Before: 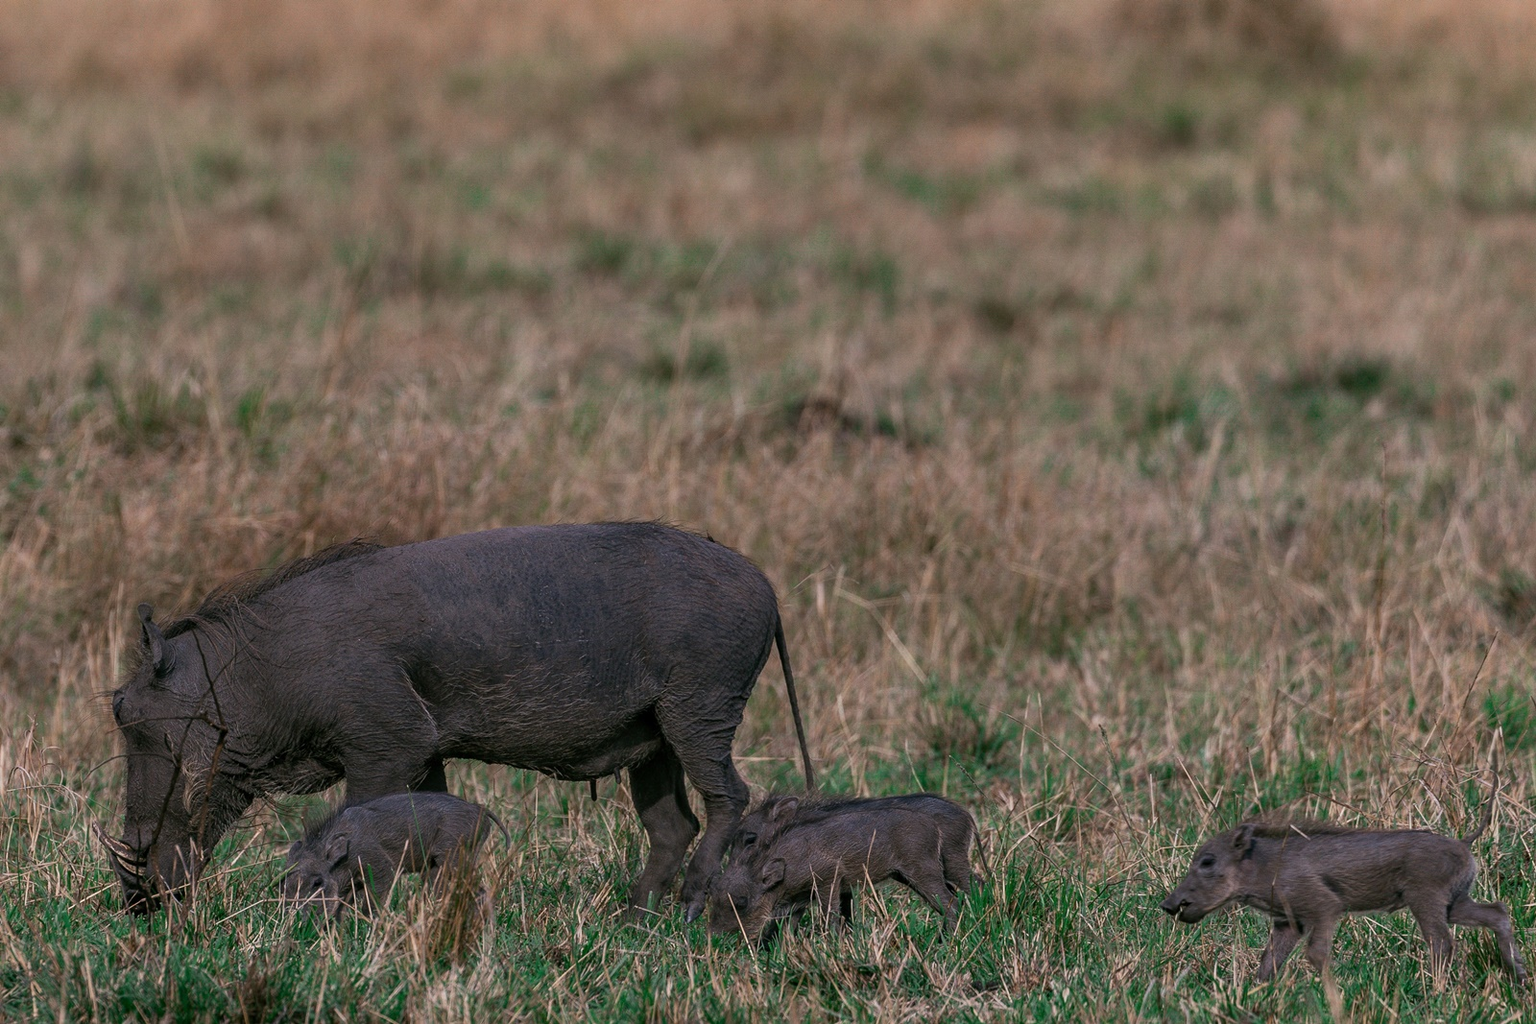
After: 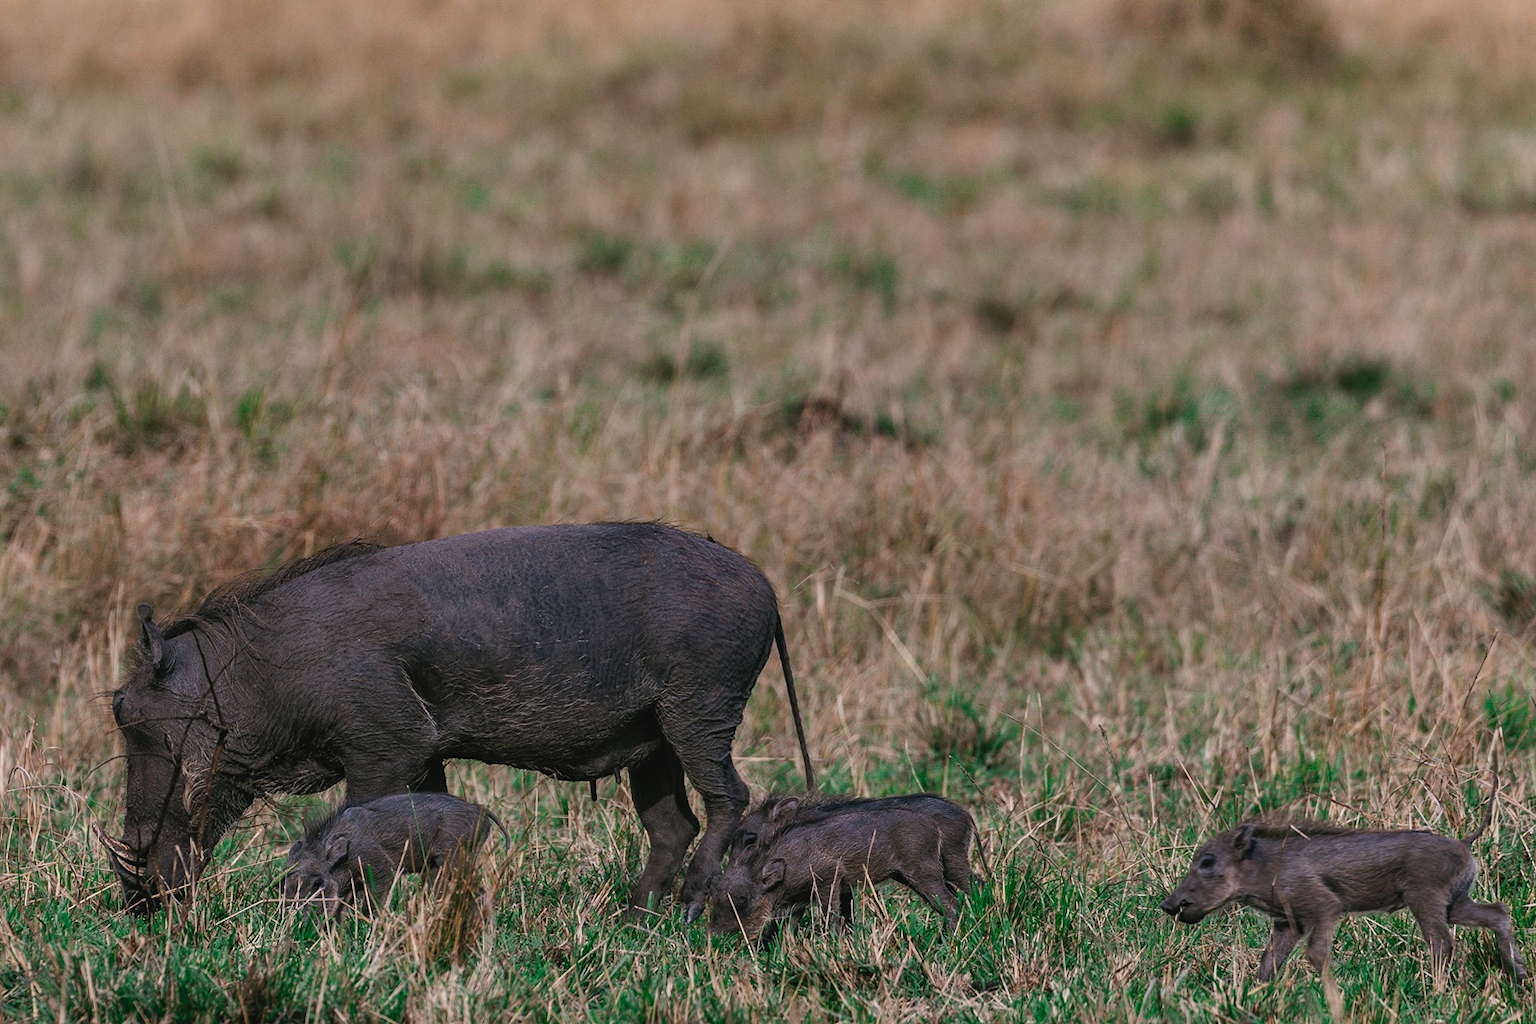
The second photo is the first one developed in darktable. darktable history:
shadows and highlights: shadows 37.83, highlights -26.63, soften with gaussian
tone curve: curves: ch0 [(0, 0.029) (0.099, 0.082) (0.264, 0.253) (0.447, 0.481) (0.678, 0.721) (0.828, 0.857) (0.992, 0.94)]; ch1 [(0, 0) (0.311, 0.266) (0.411, 0.374) (0.481, 0.458) (0.501, 0.499) (0.514, 0.512) (0.575, 0.577) (0.643, 0.648) (0.682, 0.674) (0.802, 0.812) (1, 1)]; ch2 [(0, 0) (0.259, 0.207) (0.323, 0.311) (0.376, 0.353) (0.463, 0.456) (0.498, 0.498) (0.524, 0.512) (0.574, 0.582) (0.648, 0.653) (0.768, 0.728) (1, 1)], preserve colors none
